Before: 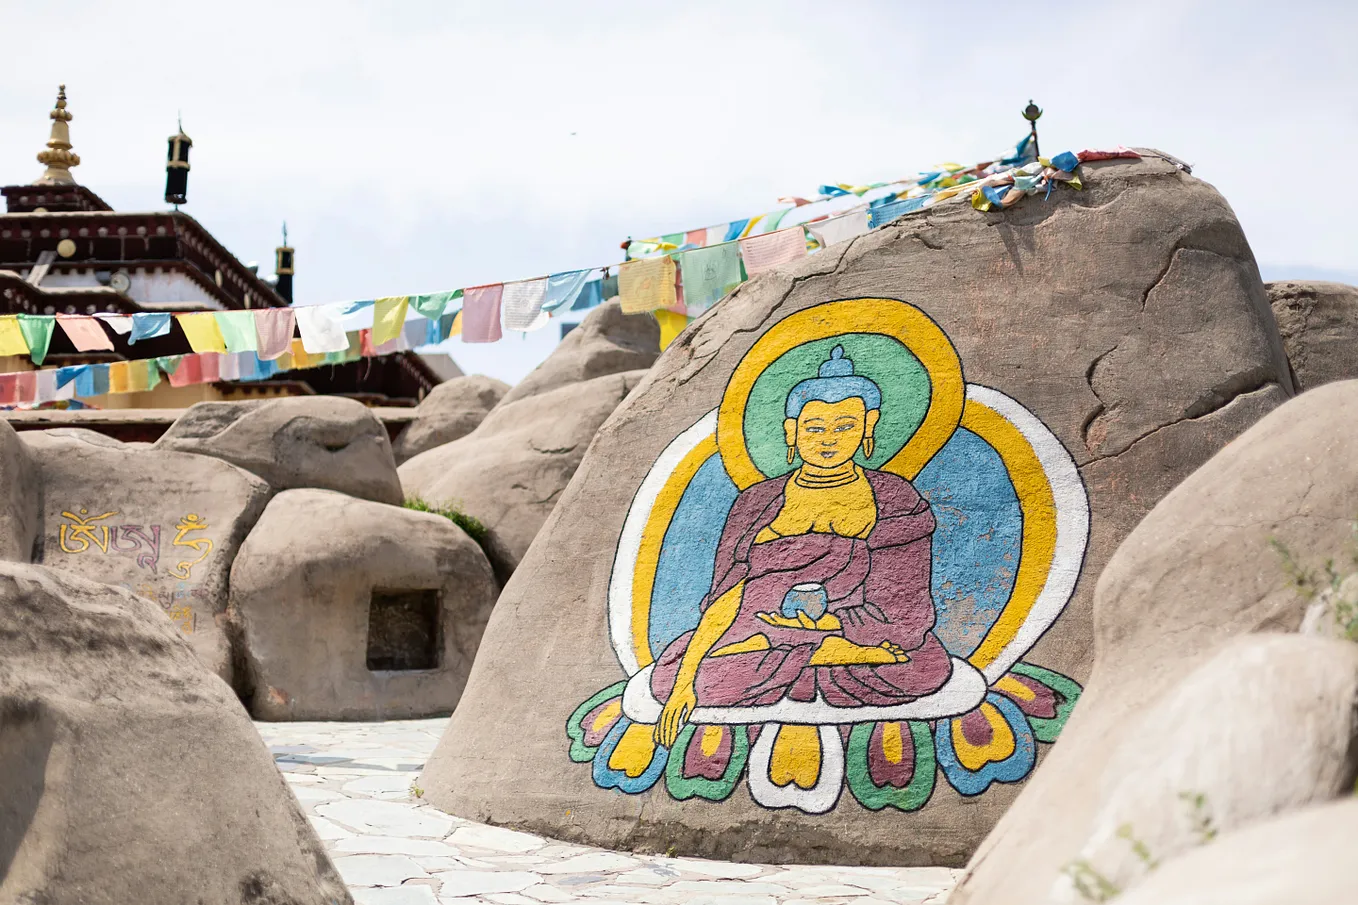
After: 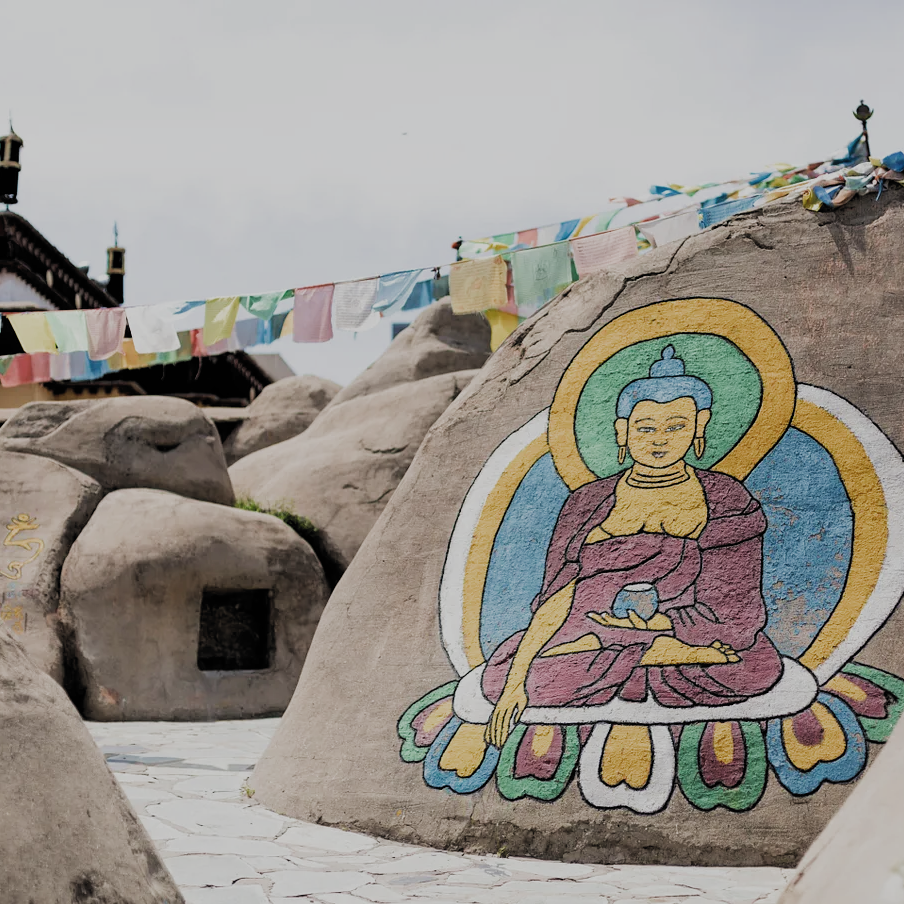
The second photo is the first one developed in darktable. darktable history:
filmic rgb: black relative exposure -7.65 EV, white relative exposure 3.99 EV, threshold 5.98 EV, hardness 4.02, contrast 1.097, highlights saturation mix -30.24%, add noise in highlights 0, color science v3 (2019), use custom middle-gray values true, contrast in highlights soft, enable highlight reconstruction true
exposure: exposure -0.486 EV, compensate highlight preservation false
crop and rotate: left 12.469%, right 20.925%
